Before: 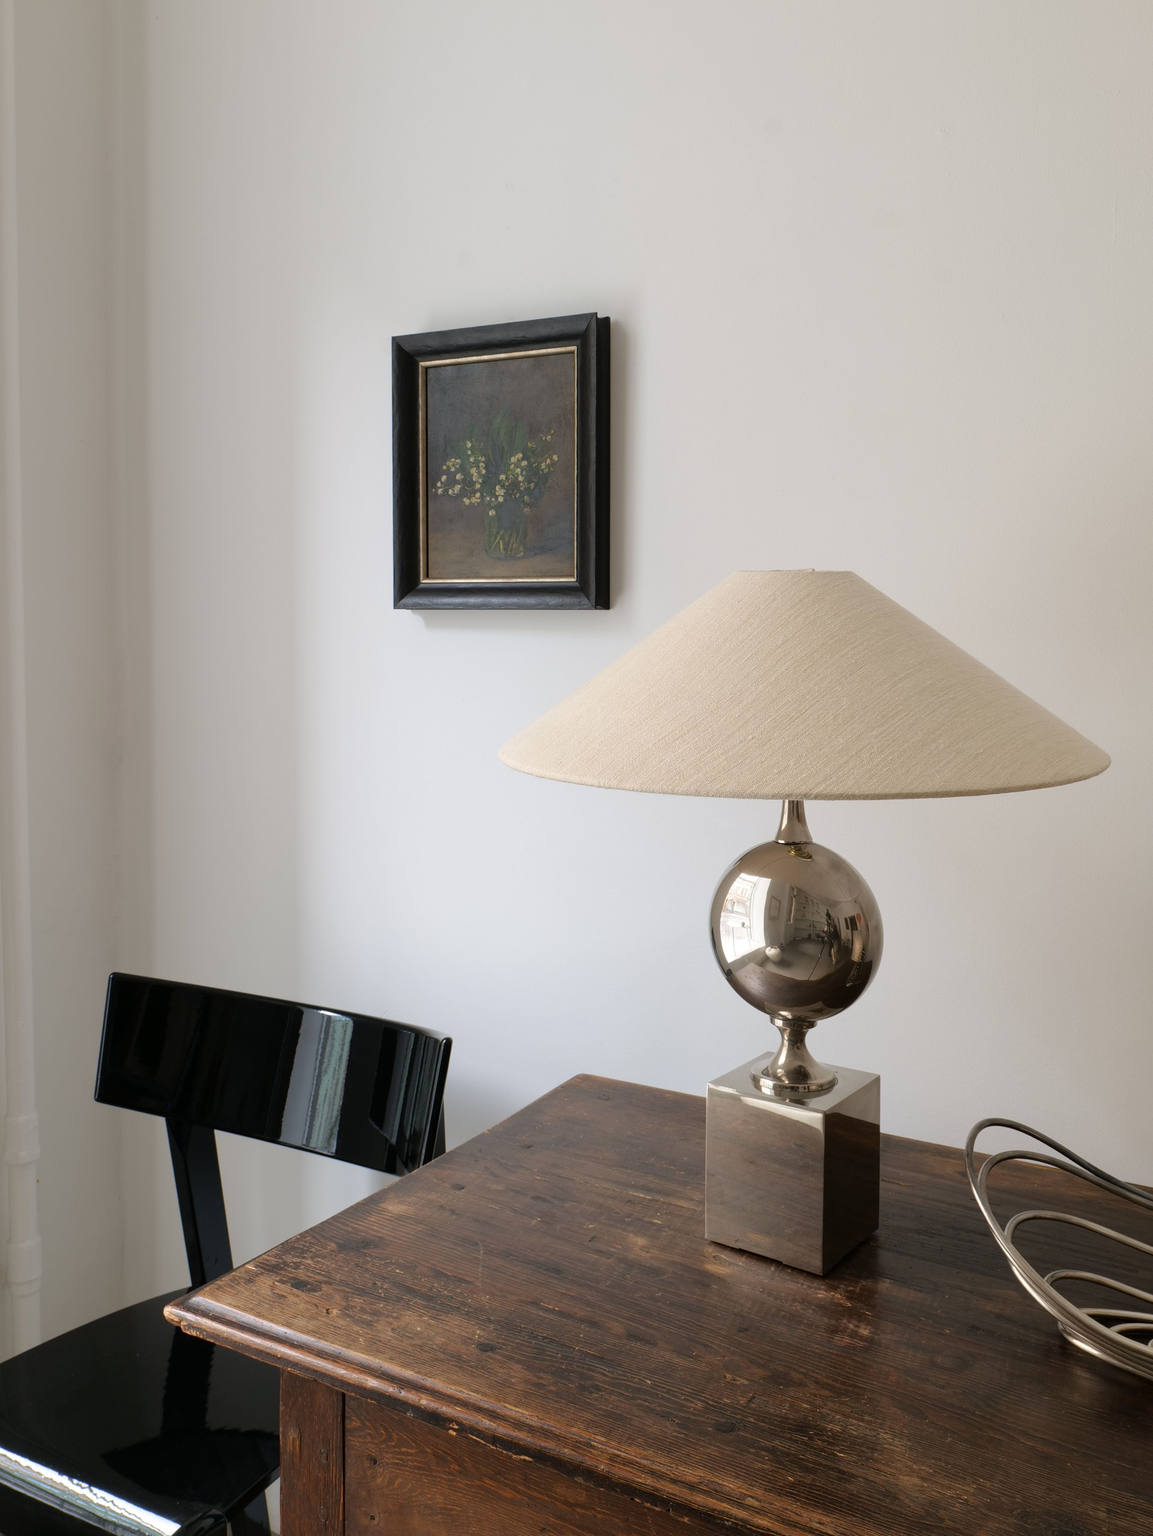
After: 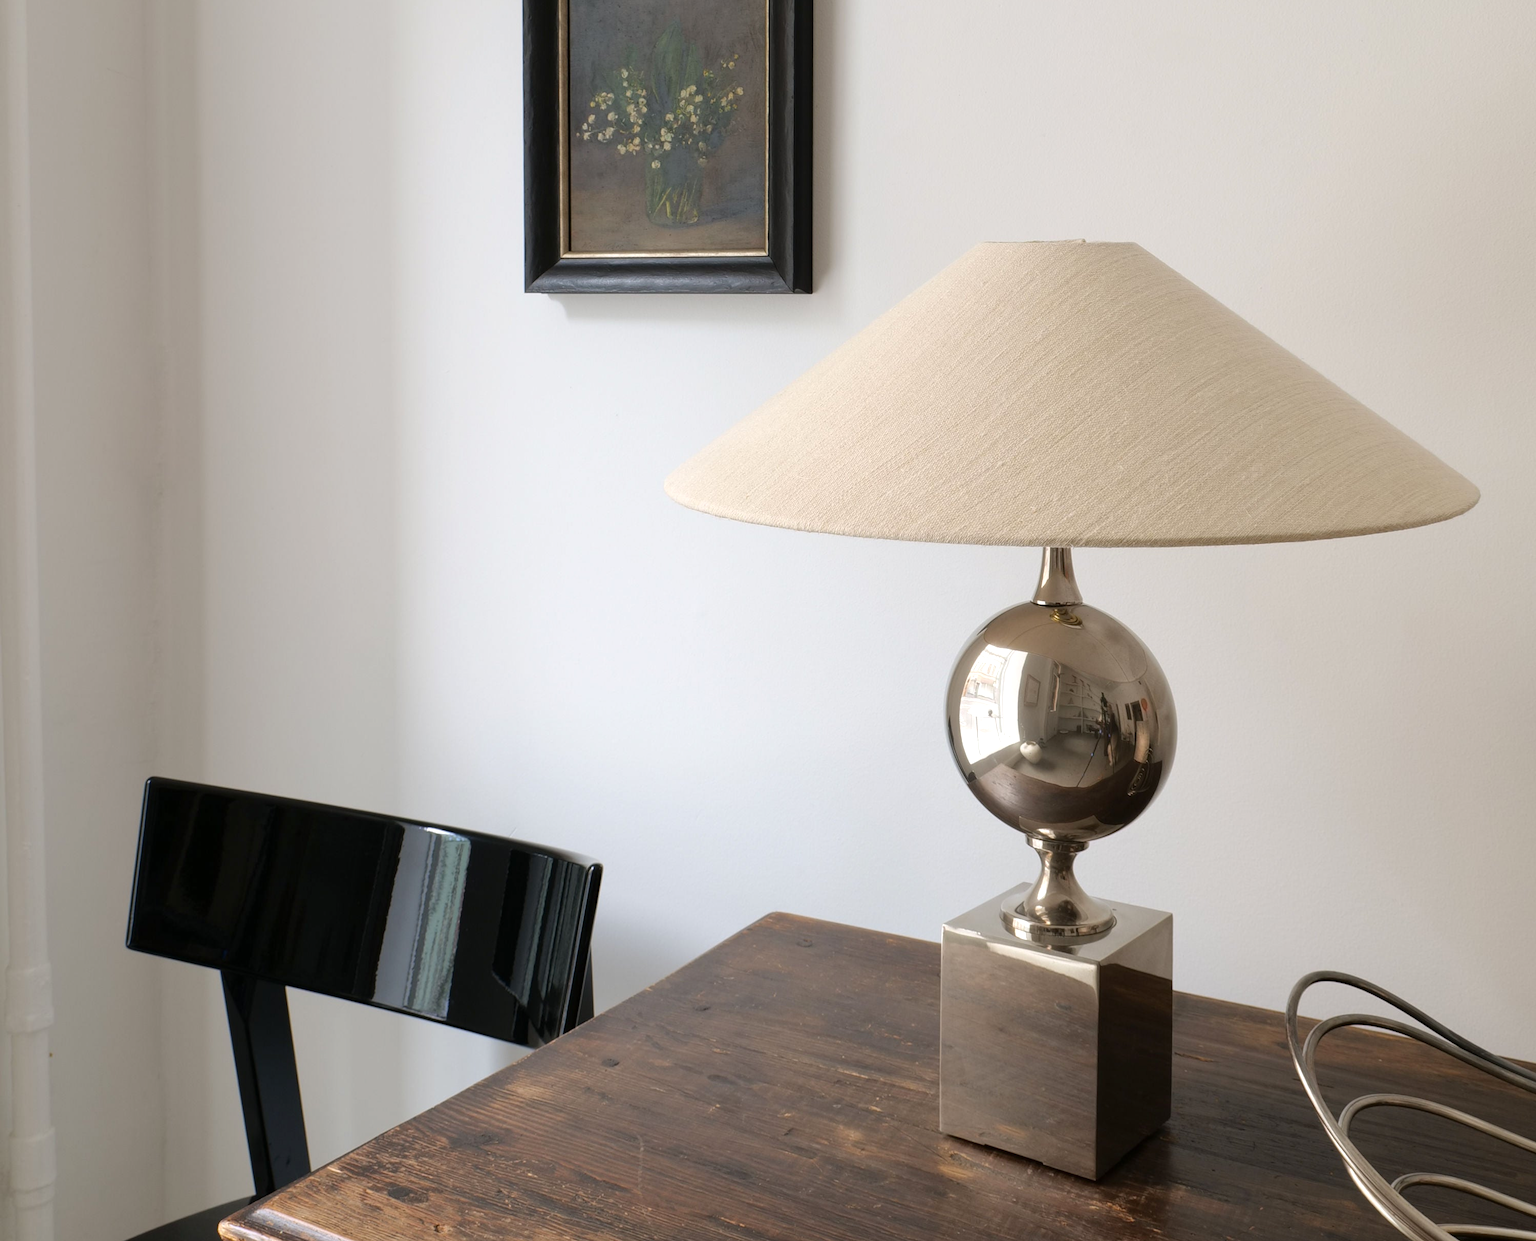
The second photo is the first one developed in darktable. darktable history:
exposure: exposure 0.2 EV, compensate highlight preservation false
crop and rotate: top 25.357%, bottom 13.942%
